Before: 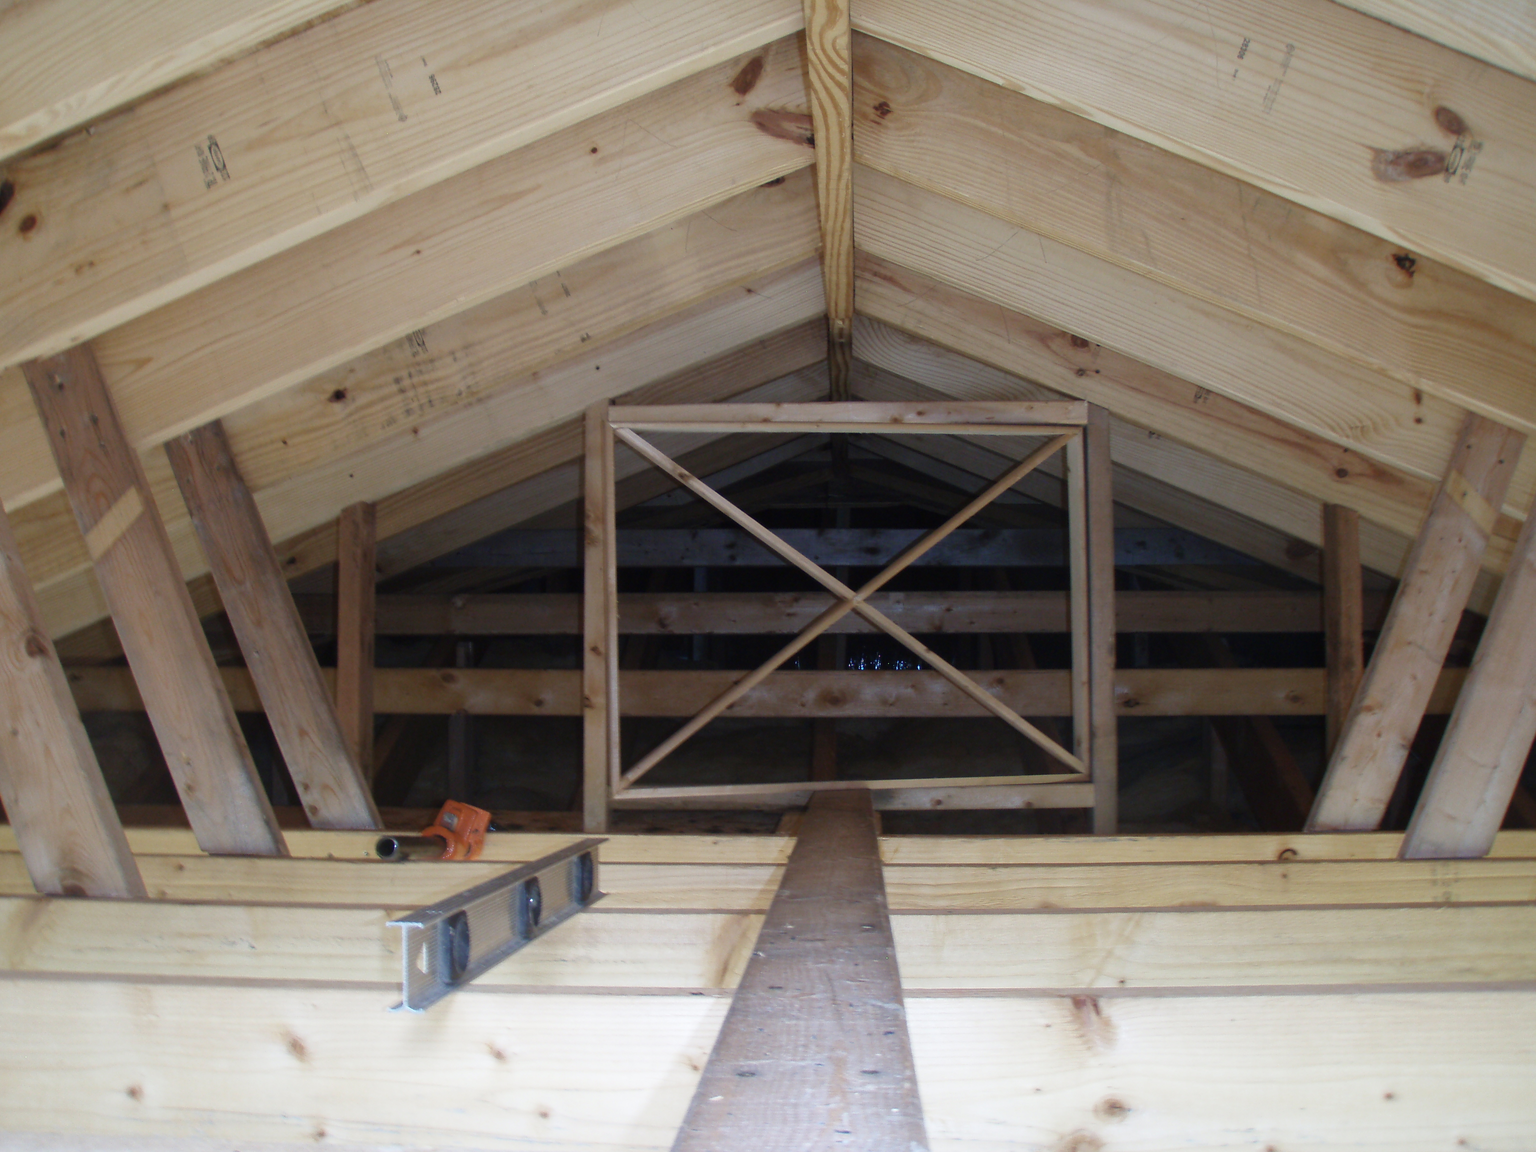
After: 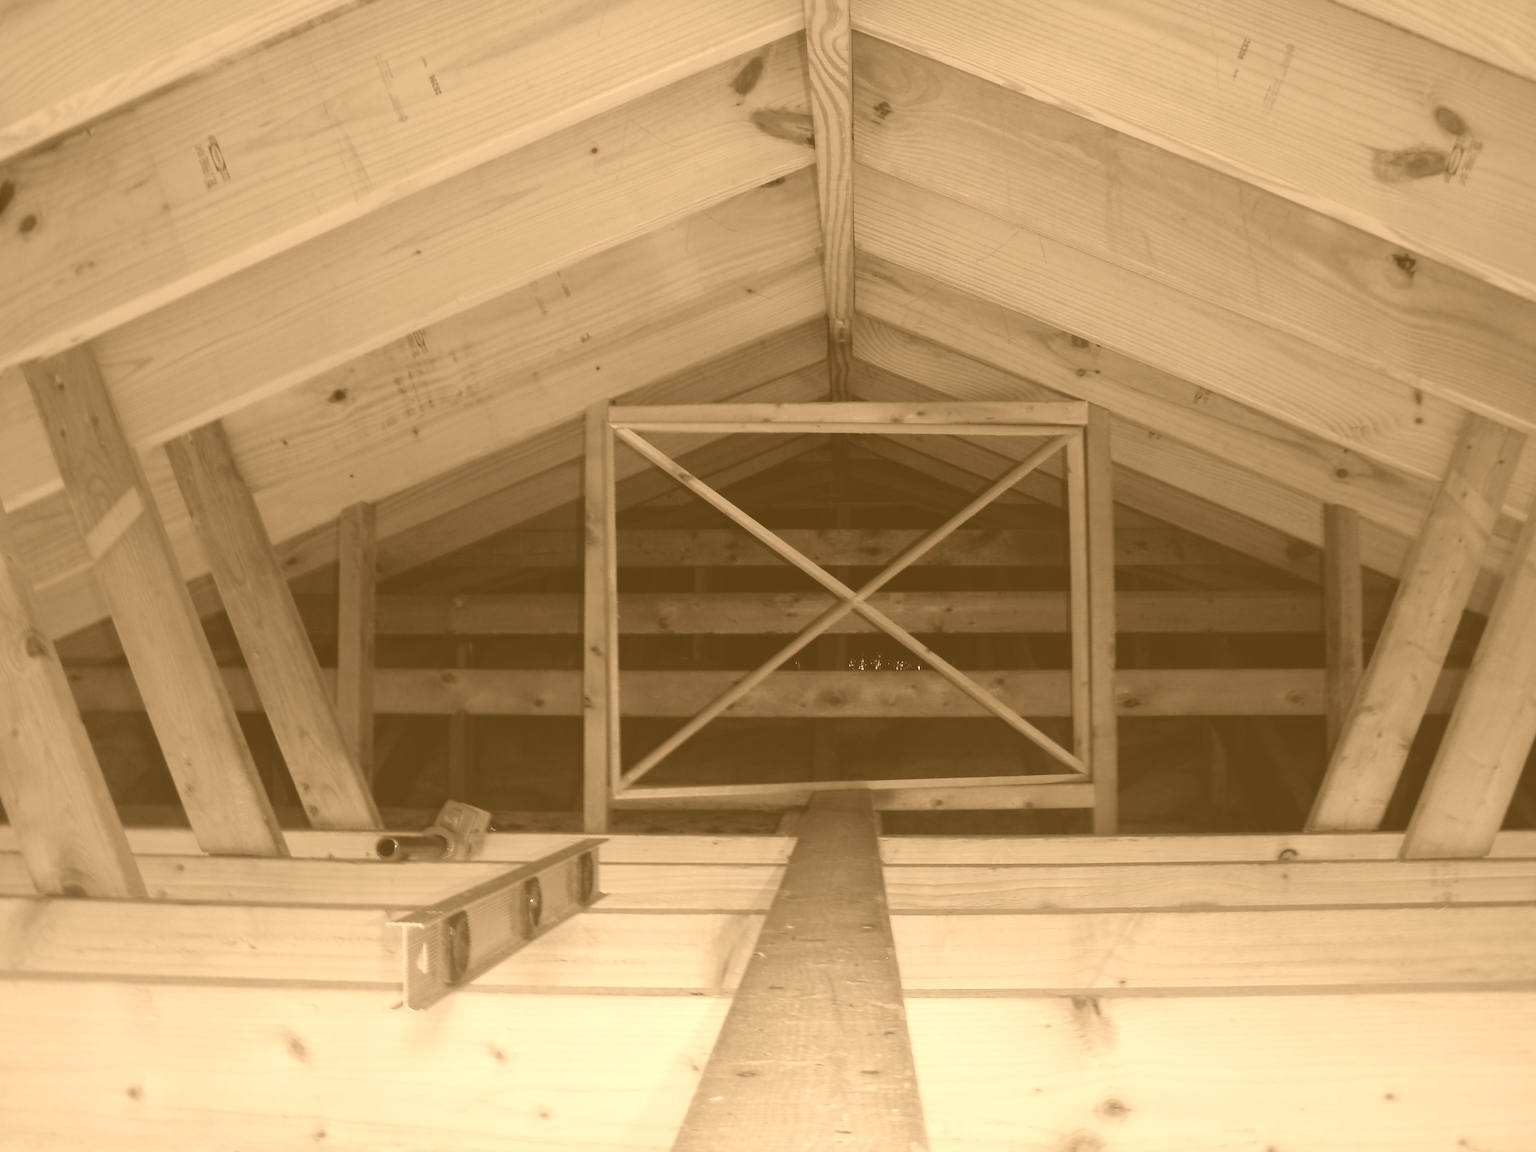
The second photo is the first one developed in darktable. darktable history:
colorize: hue 28.8°, source mix 100%
exposure: exposure -1 EV, compensate highlight preservation false
